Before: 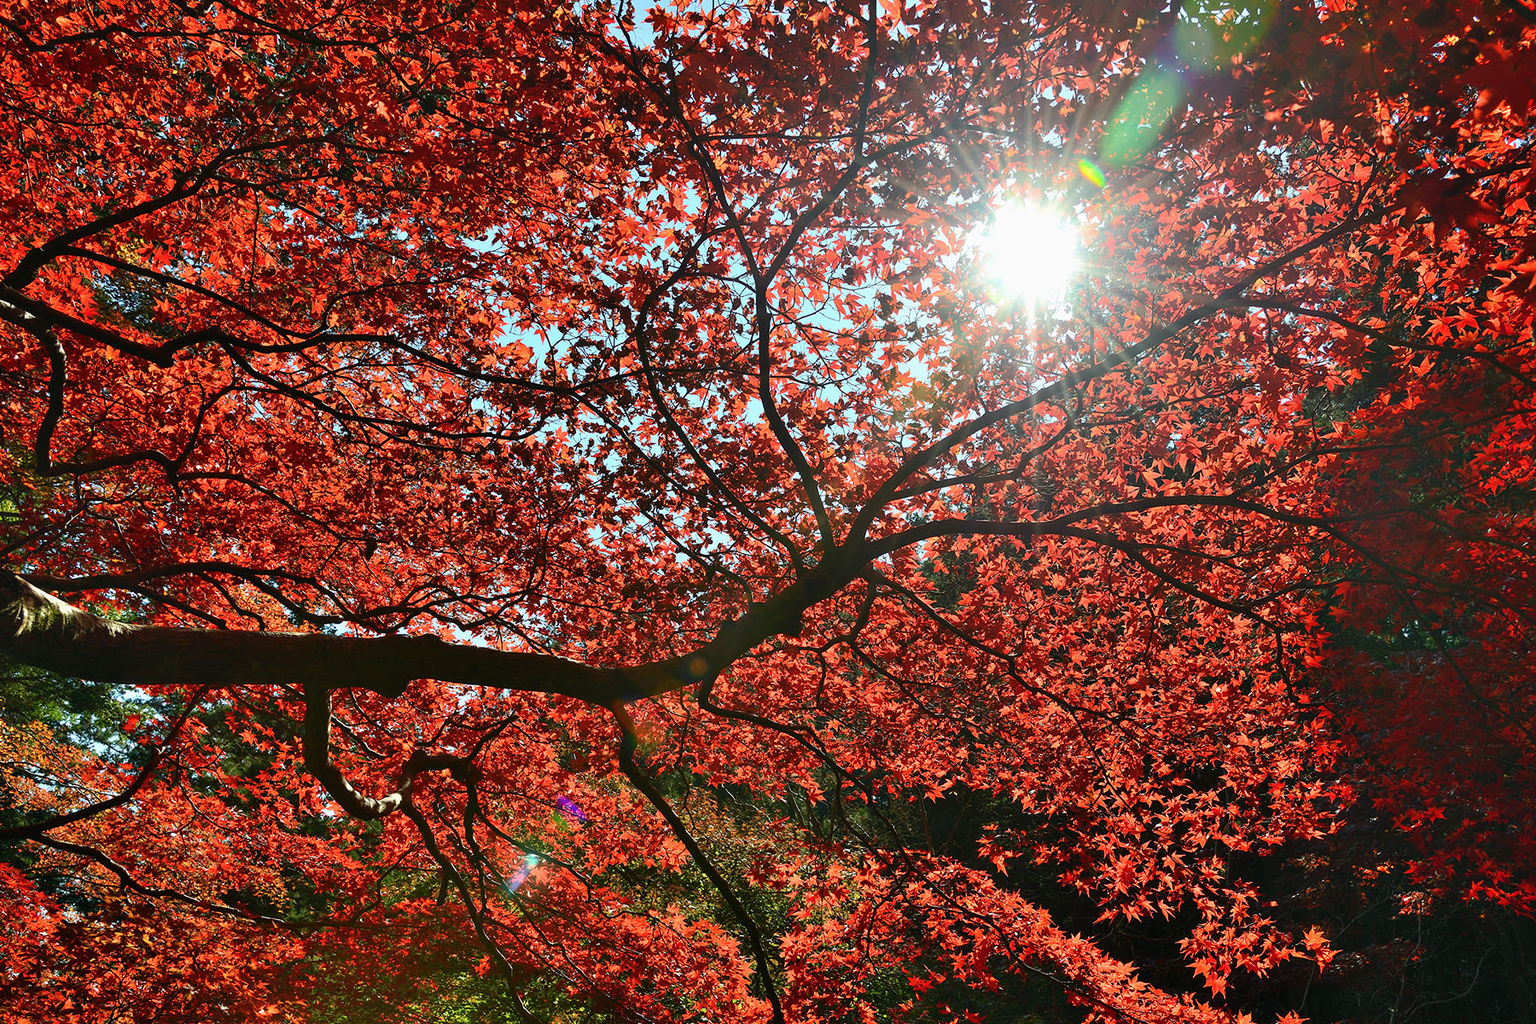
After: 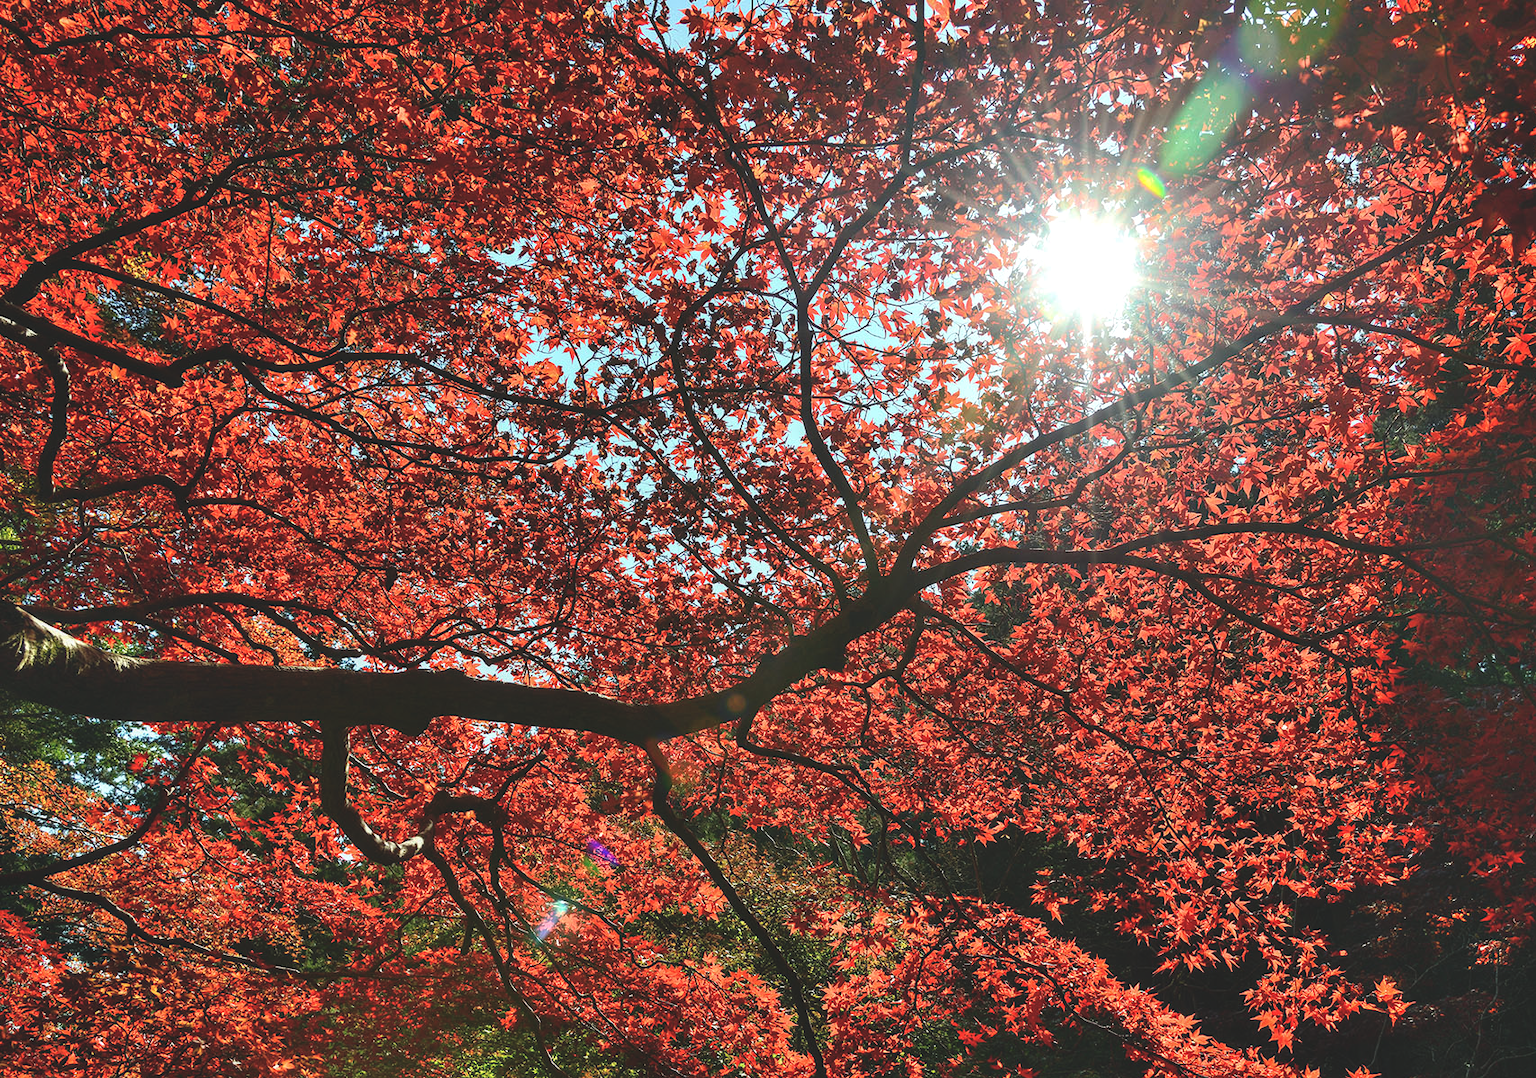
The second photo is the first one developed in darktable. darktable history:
exposure: black level correction -0.015, compensate highlight preservation false
local contrast: on, module defaults
crop and rotate: right 5.167%
tone equalizer: on, module defaults
